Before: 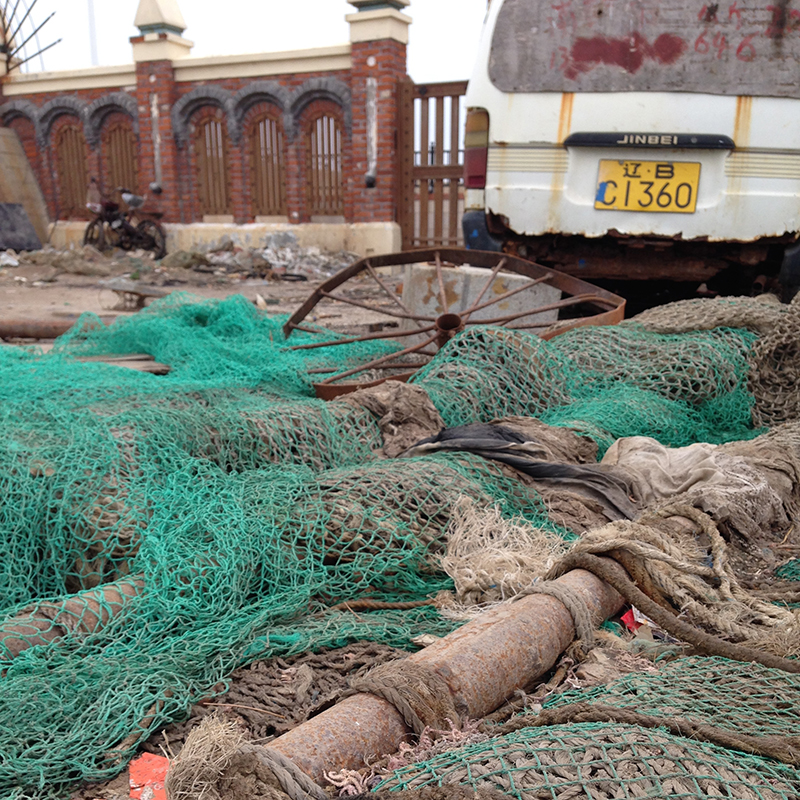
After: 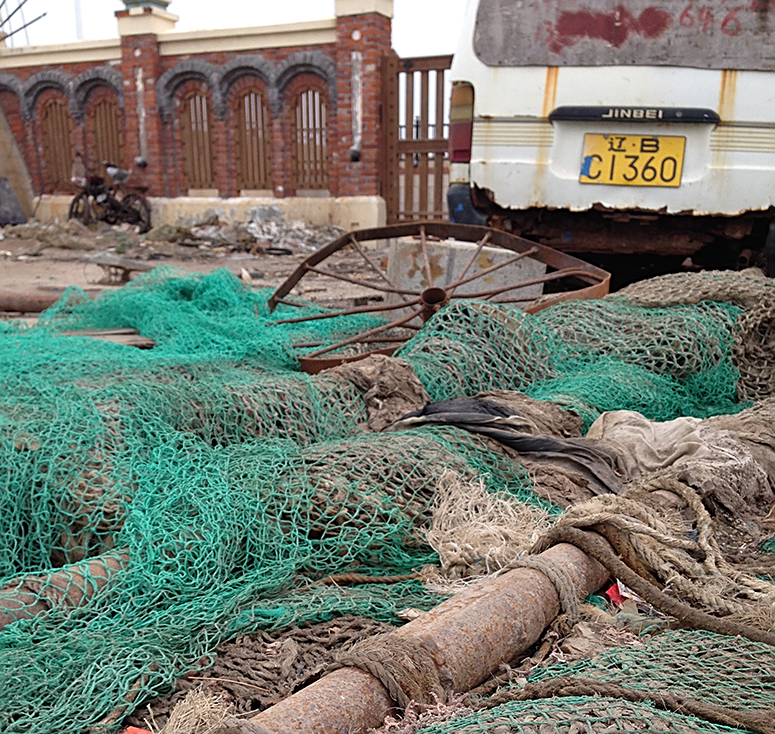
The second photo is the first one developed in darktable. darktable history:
sharpen: on, module defaults
crop: left 1.964%, top 3.251%, right 1.122%, bottom 4.933%
